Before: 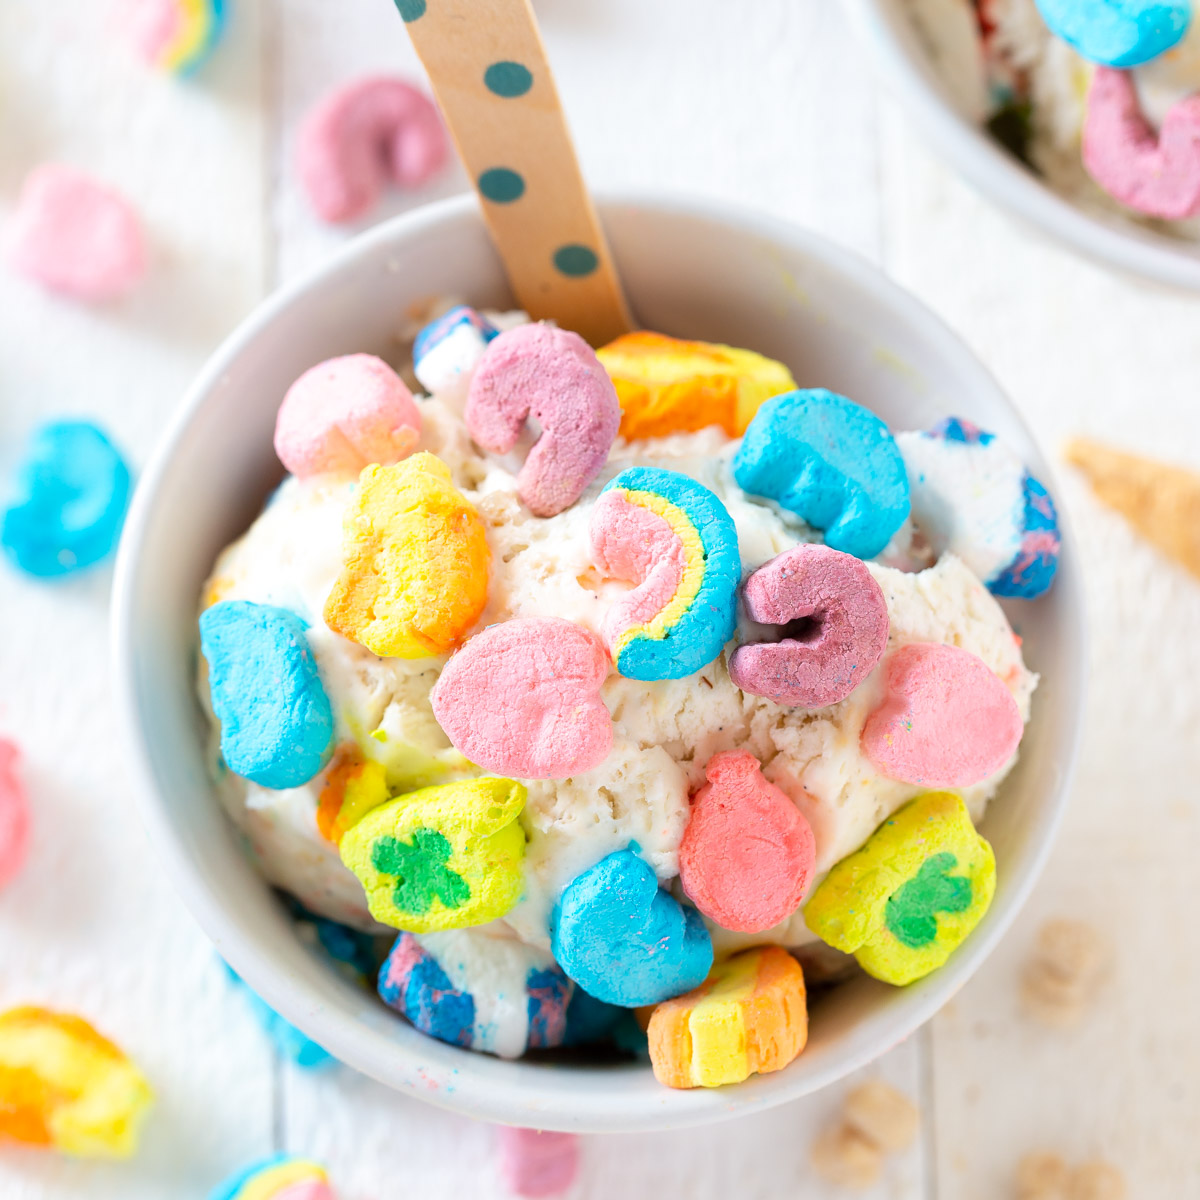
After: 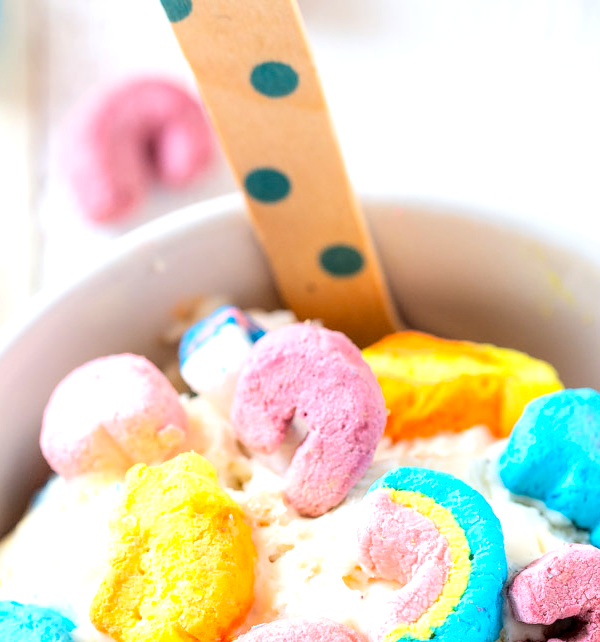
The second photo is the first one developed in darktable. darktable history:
crop: left 19.556%, right 30.401%, bottom 46.458%
local contrast: highlights 0%, shadows 0%, detail 182%
contrast brightness saturation: brightness 1
shadows and highlights: radius 337.17, shadows 29.01, soften with gaussian
